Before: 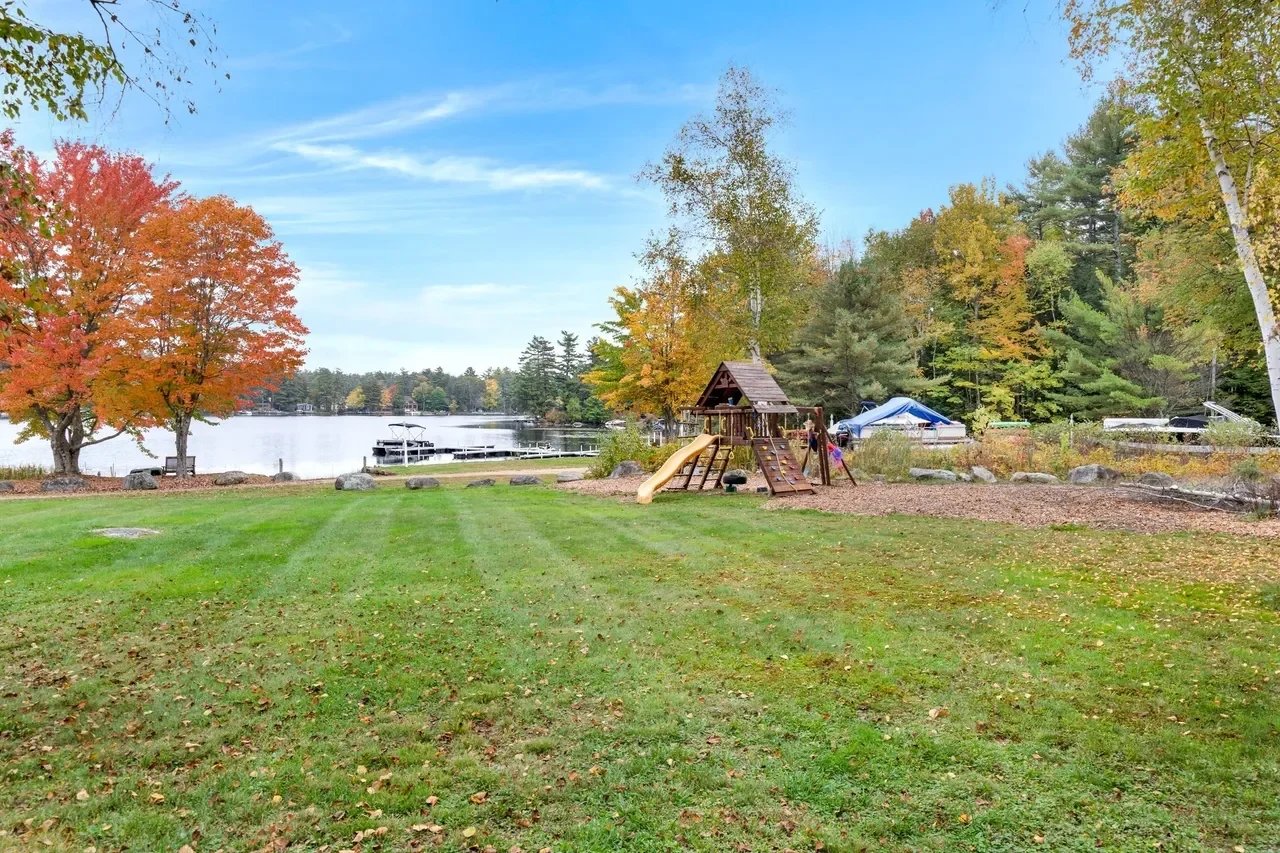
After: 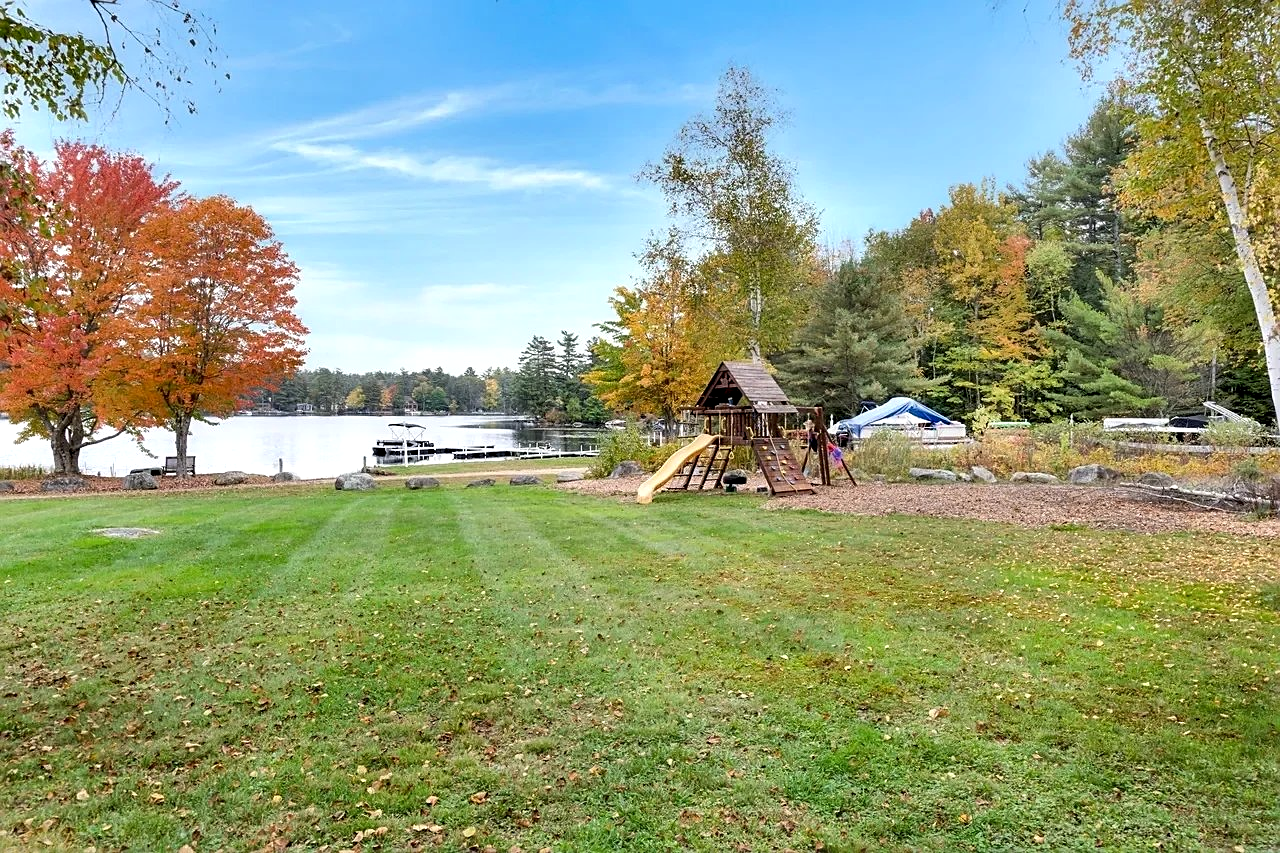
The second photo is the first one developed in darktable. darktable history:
sharpen: on, module defaults
contrast equalizer: y [[0.579, 0.58, 0.505, 0.5, 0.5, 0.5], [0.5 ×6], [0.5 ×6], [0 ×6], [0 ×6]]
